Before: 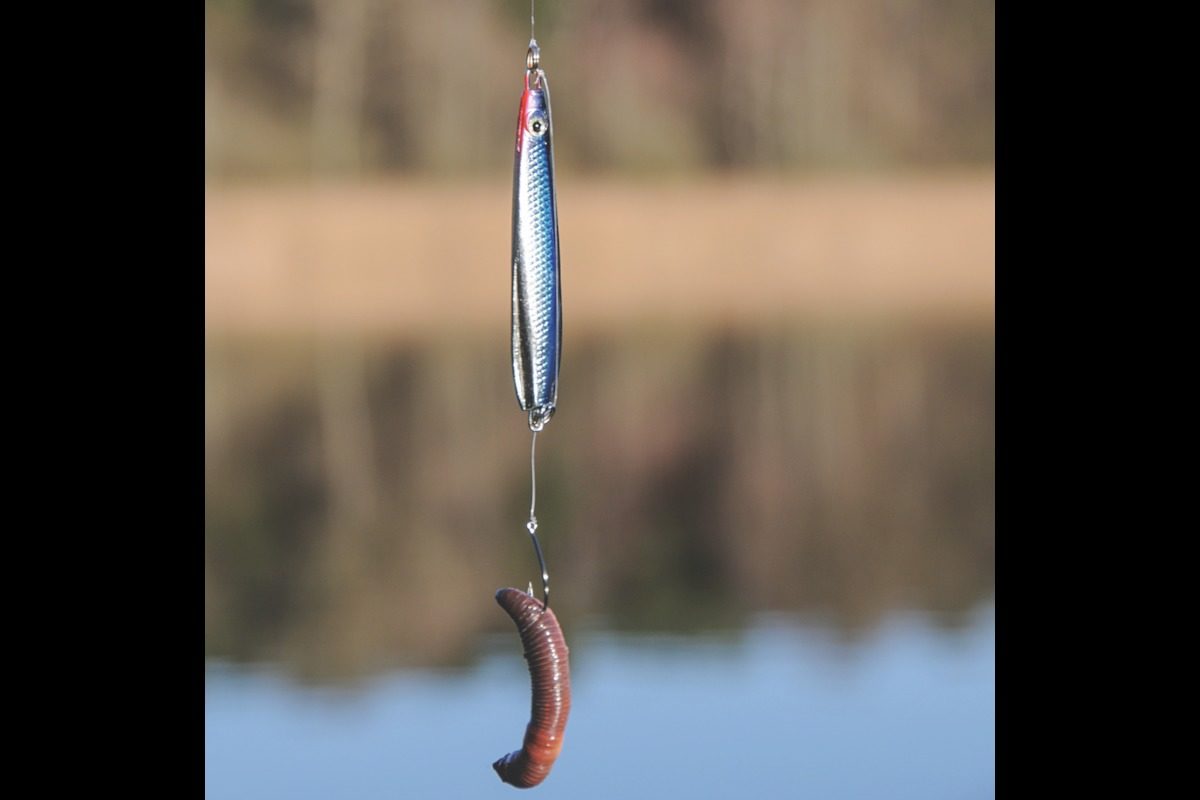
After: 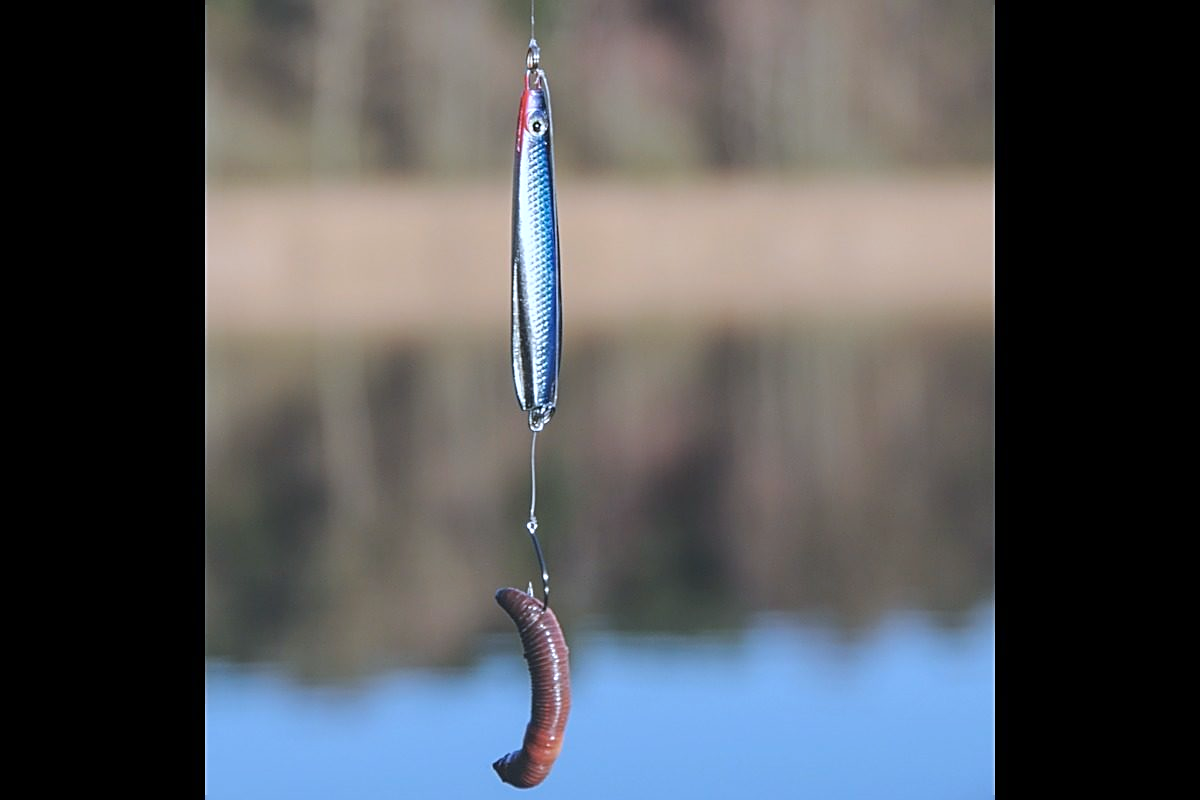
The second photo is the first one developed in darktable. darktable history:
sharpen: on, module defaults
color calibration: x 0.38, y 0.39, temperature 4086.04 K
